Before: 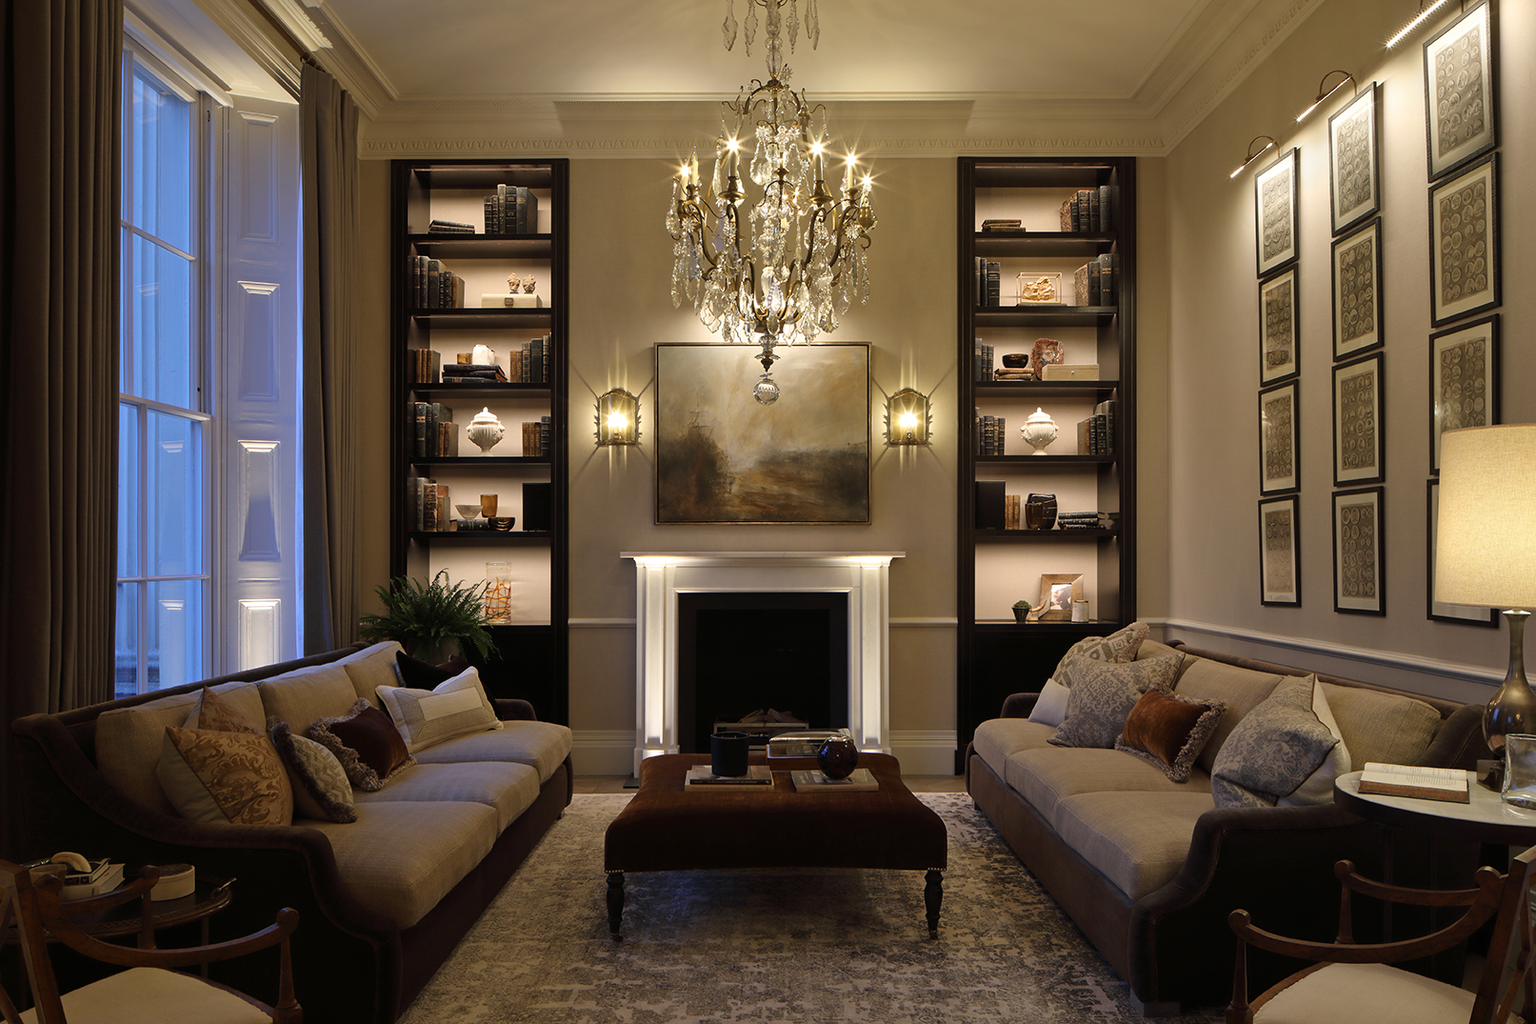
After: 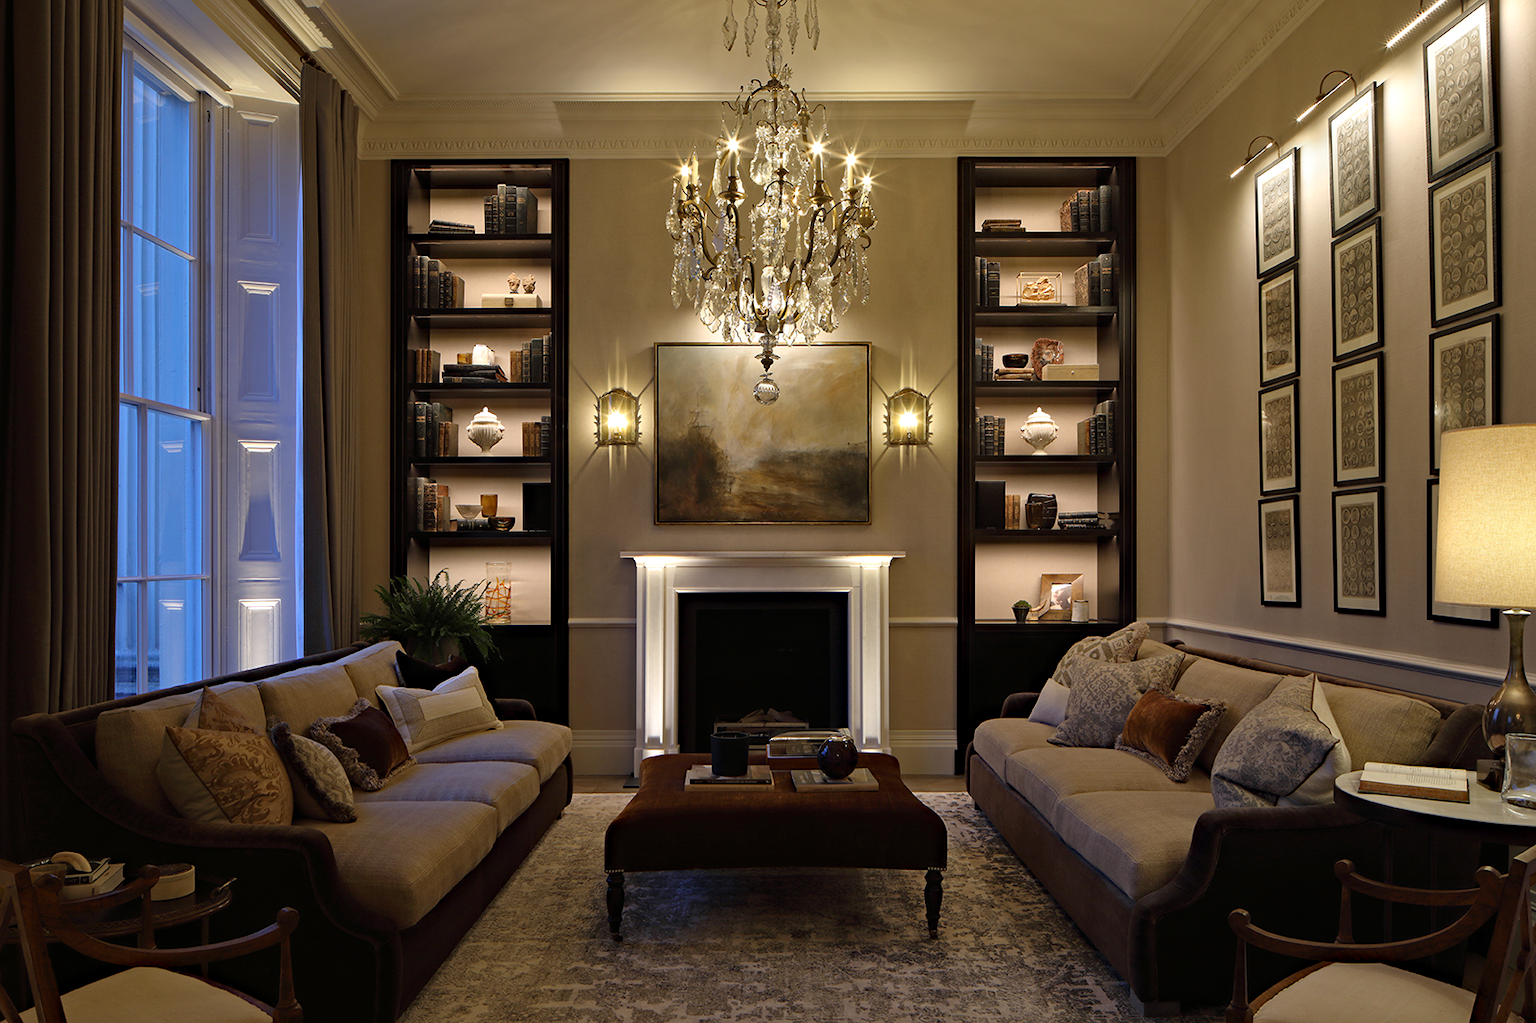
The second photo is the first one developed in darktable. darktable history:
haze removal: strength 0.291, distance 0.252, compatibility mode true, adaptive false
